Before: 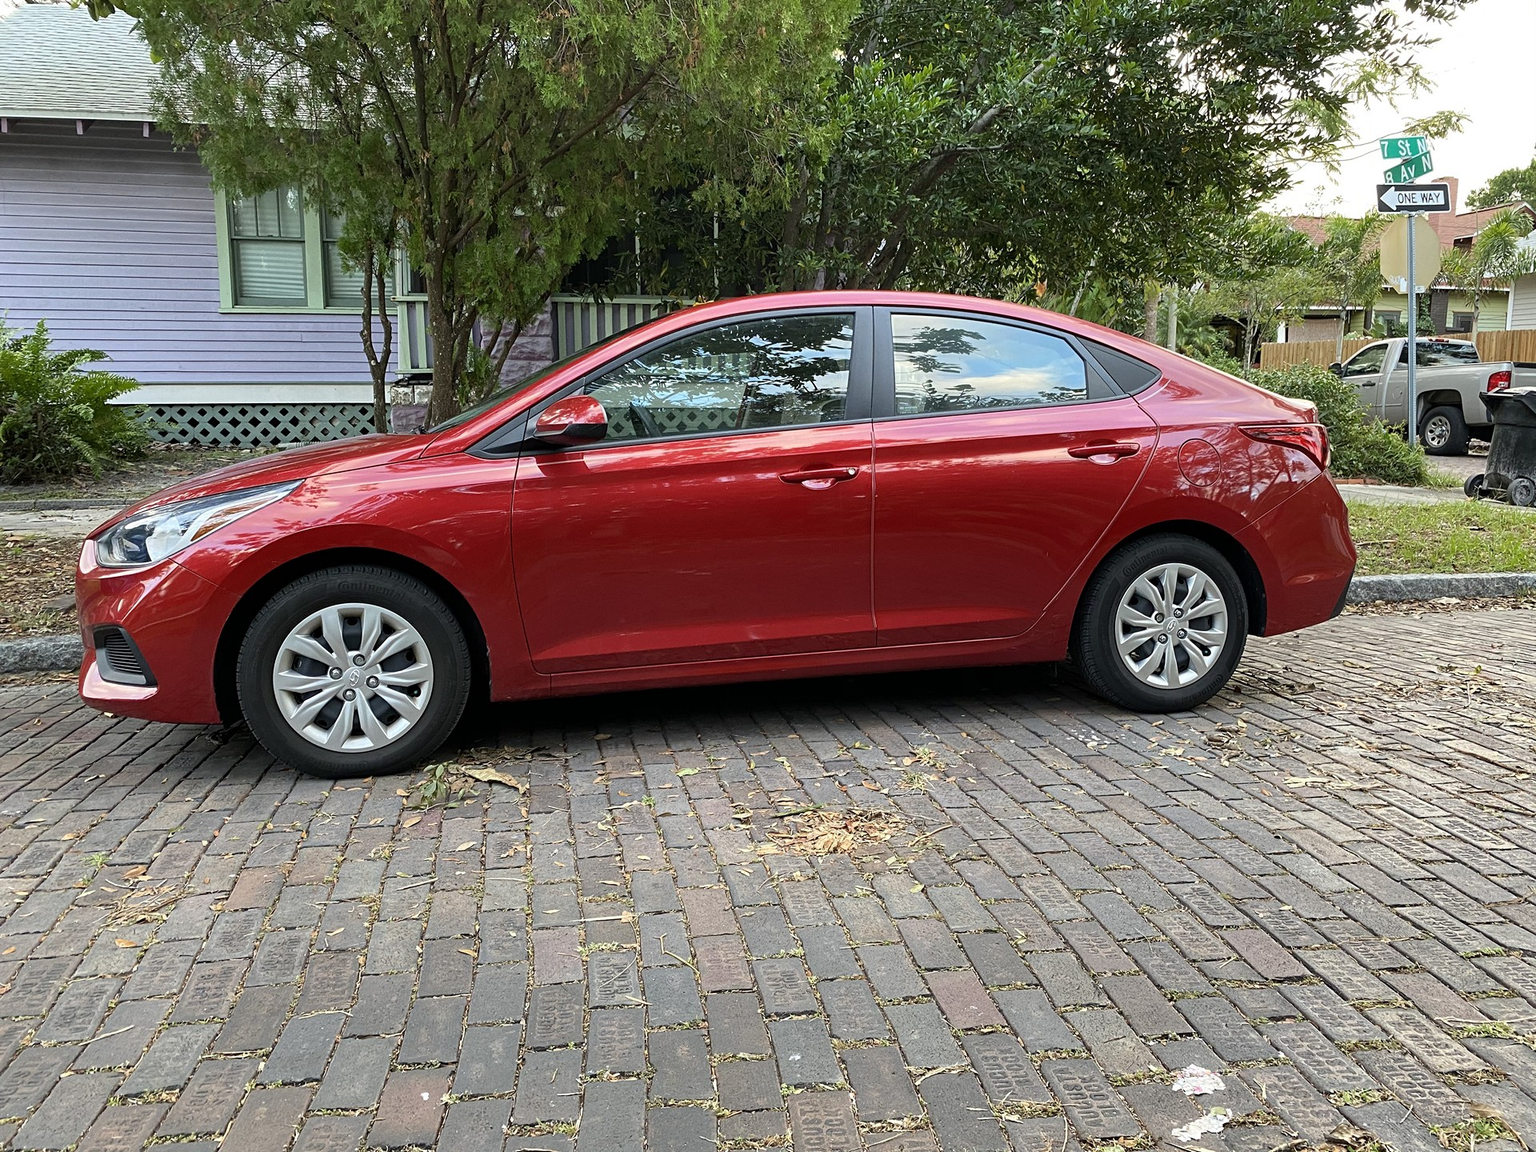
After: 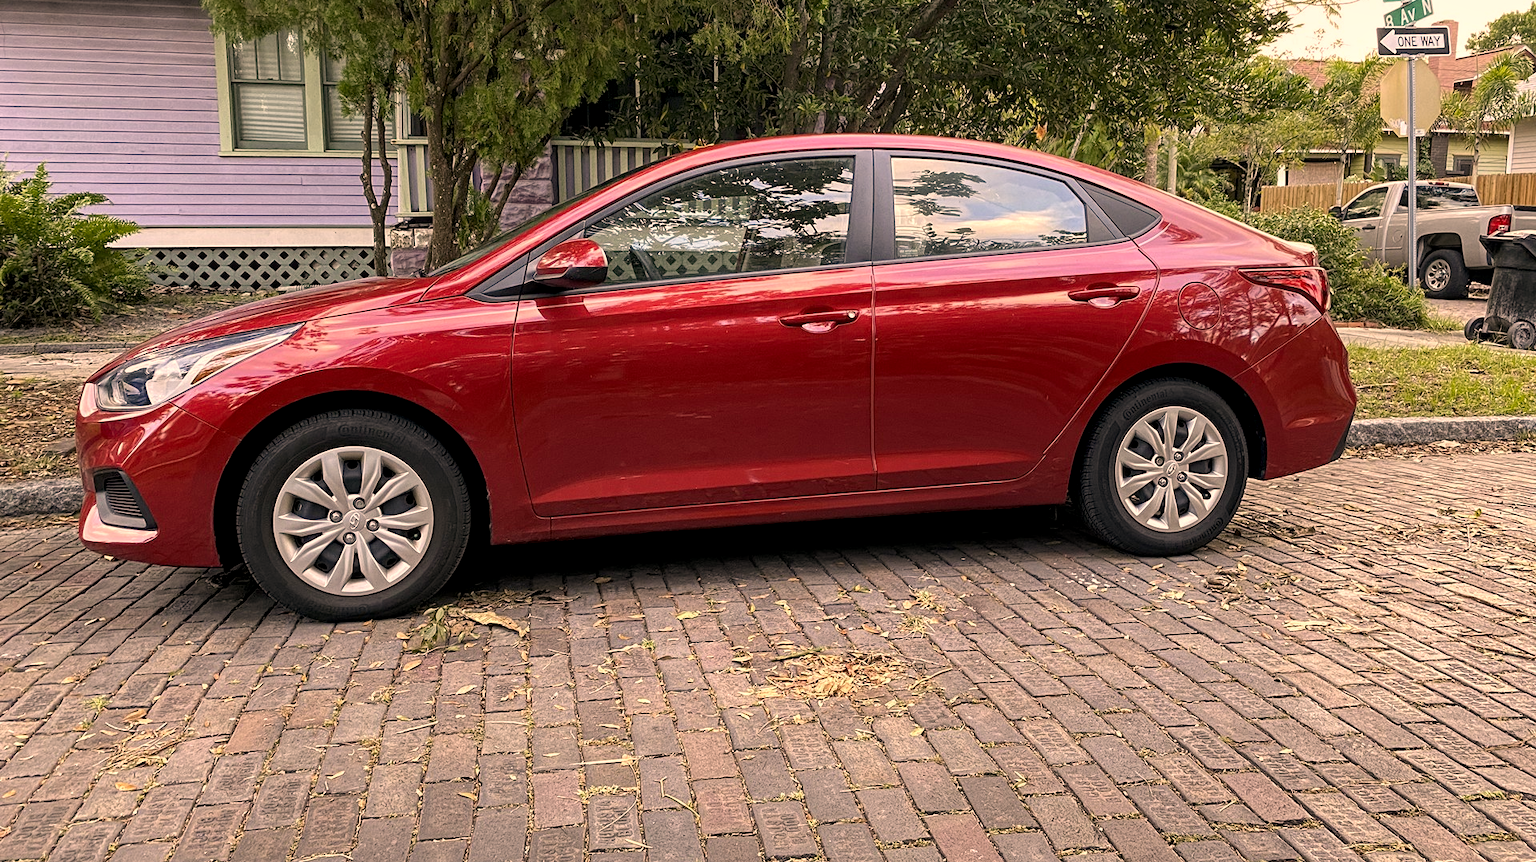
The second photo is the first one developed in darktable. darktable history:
color correction: highlights a* 17.49, highlights b* 19.04
local contrast: highlights 97%, shadows 84%, detail 160%, midtone range 0.2
crop: top 13.663%, bottom 11.457%
